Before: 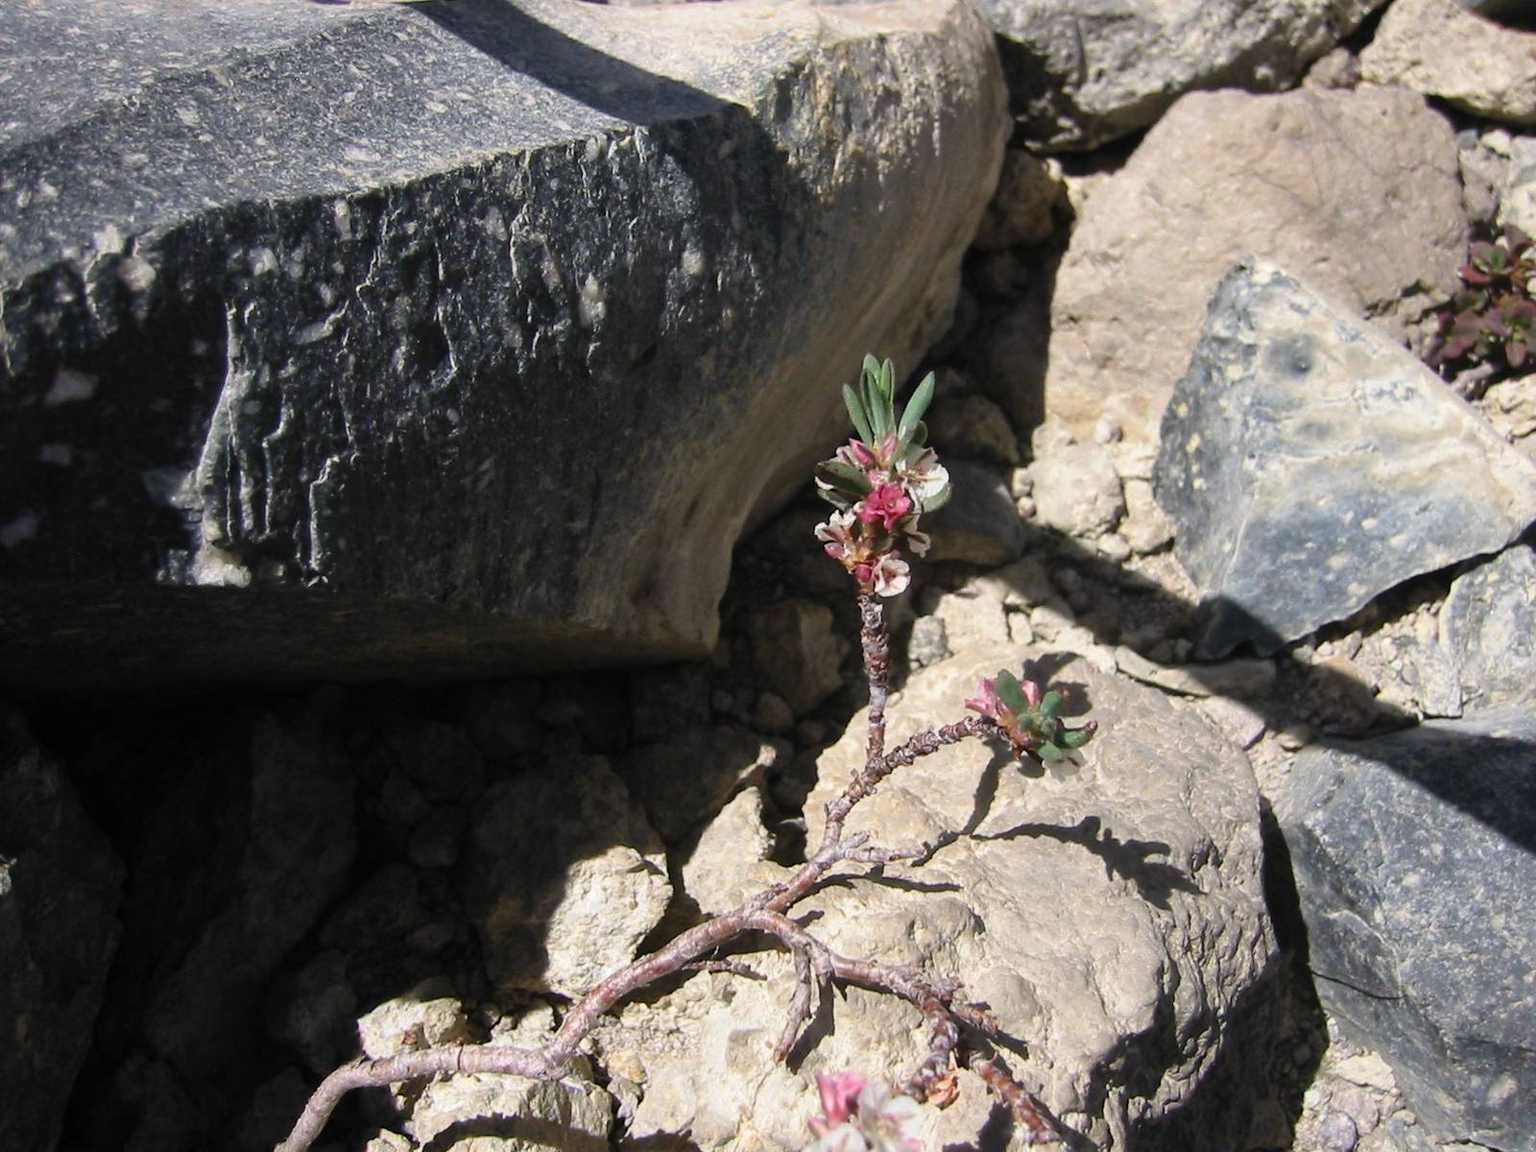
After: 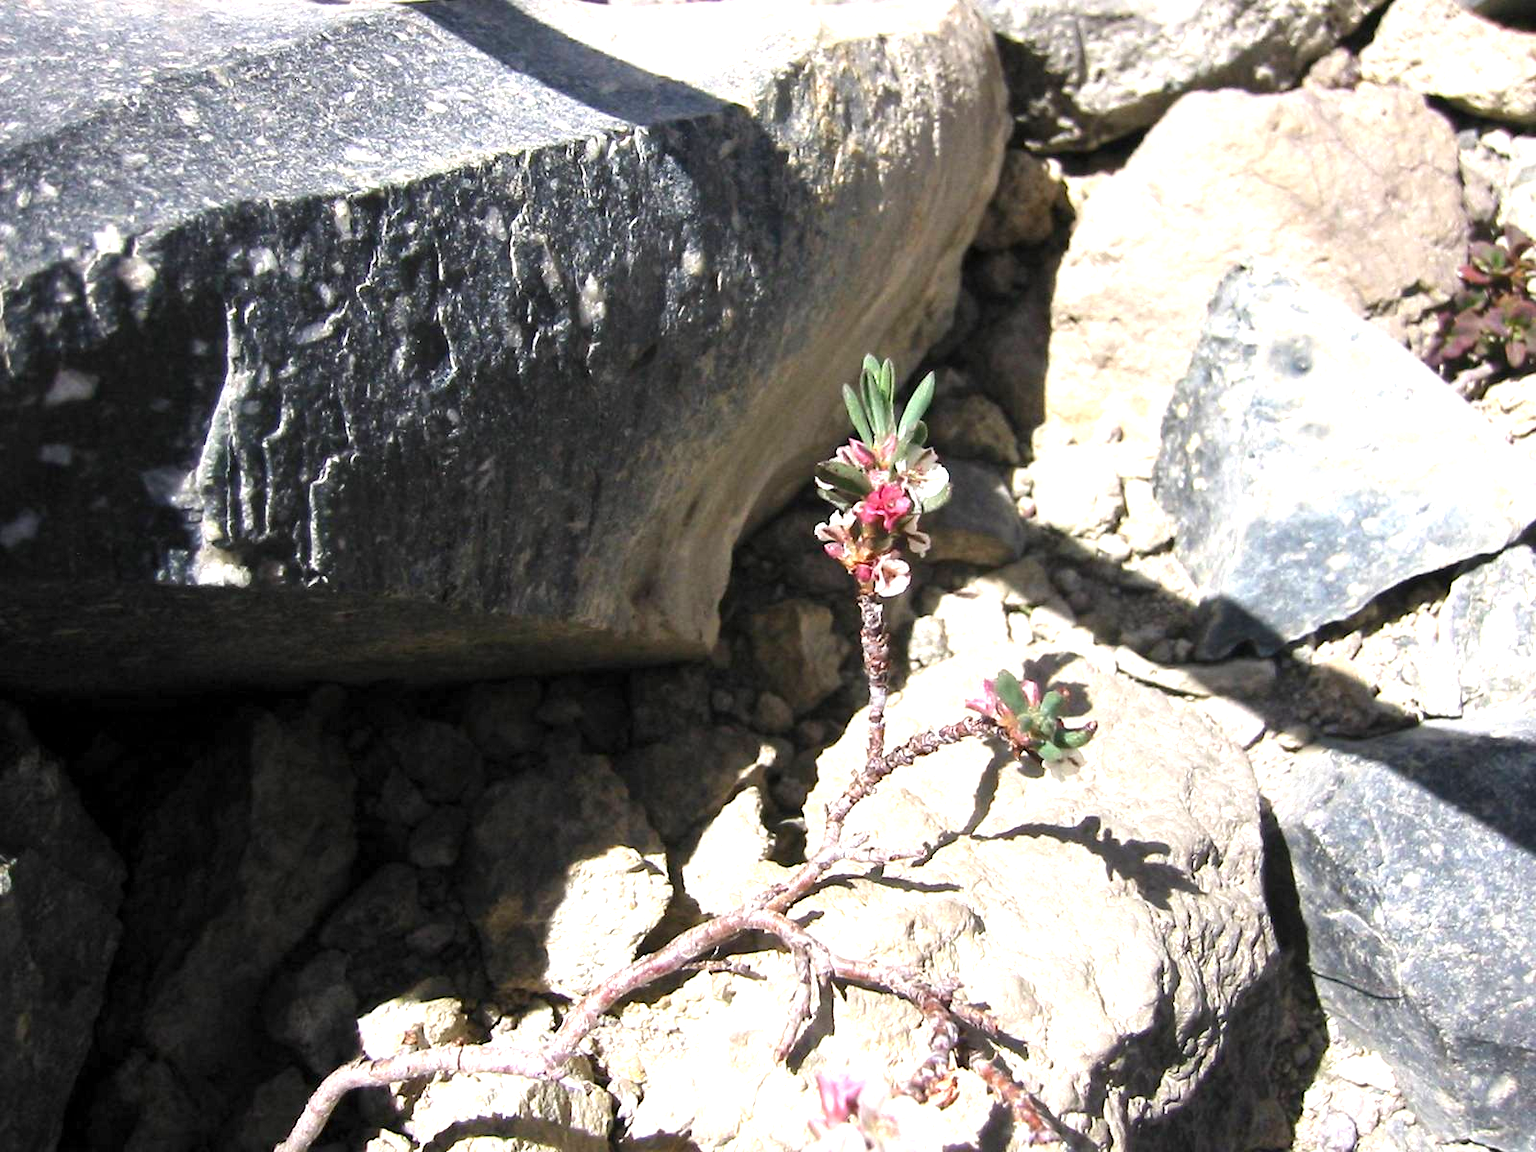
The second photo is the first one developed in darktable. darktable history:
exposure: black level correction 0.001, exposure 1.12 EV, compensate exposure bias true, compensate highlight preservation false
